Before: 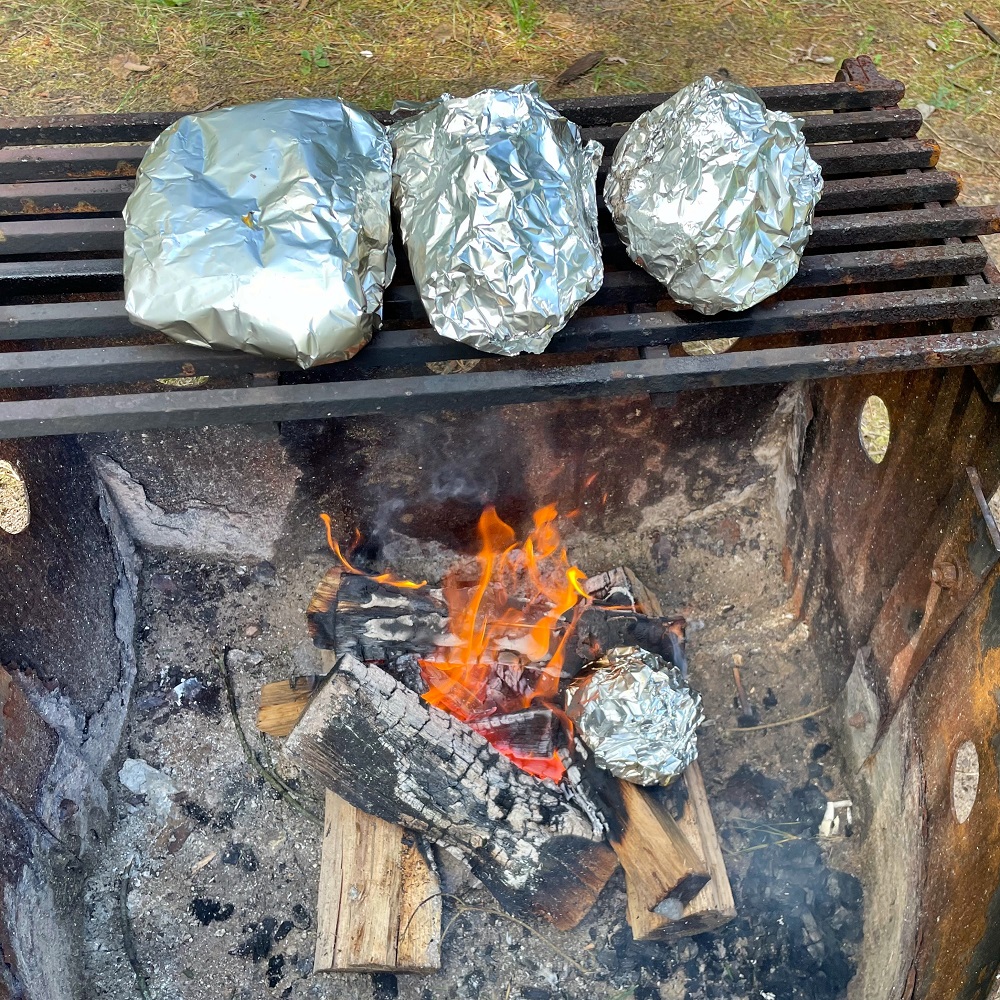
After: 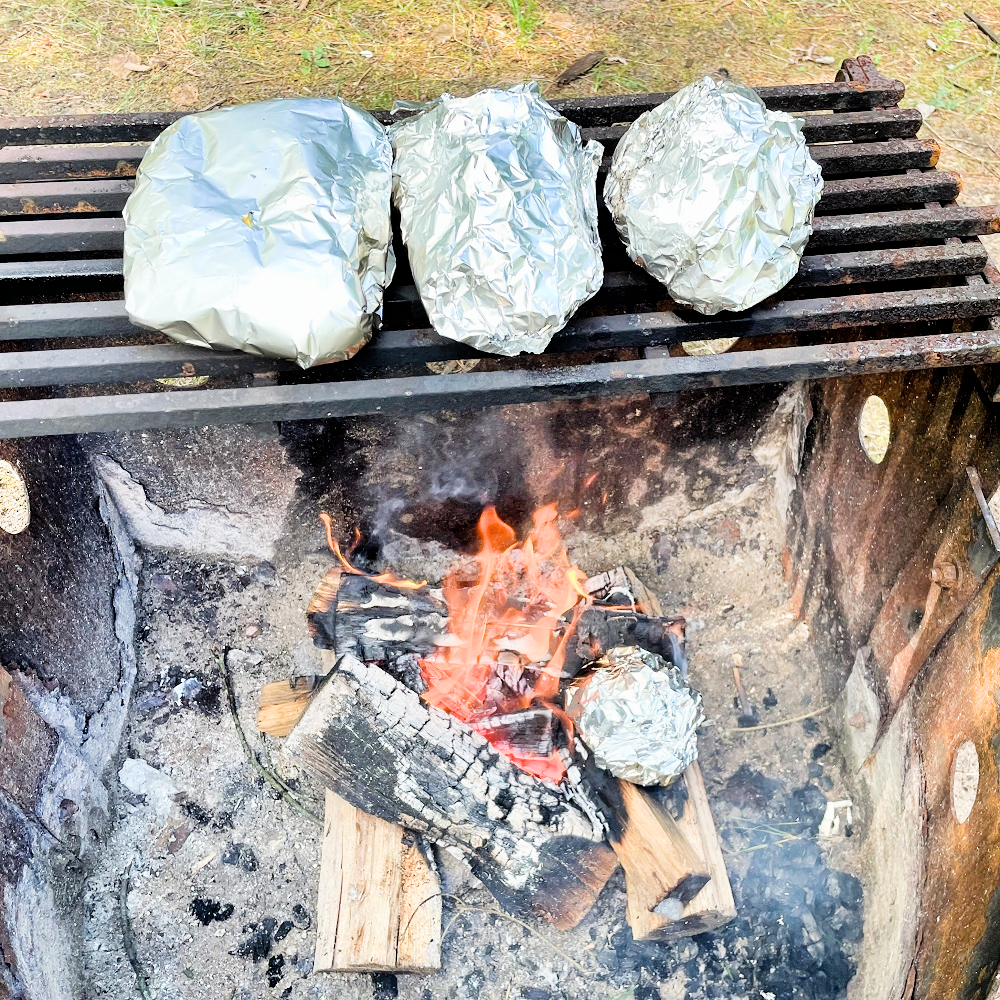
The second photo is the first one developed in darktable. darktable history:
filmic rgb: black relative exposure -5 EV, hardness 2.88, contrast 1.3, highlights saturation mix -30%
exposure: black level correction 0, exposure 1.2 EV, compensate exposure bias true, compensate highlight preservation false
